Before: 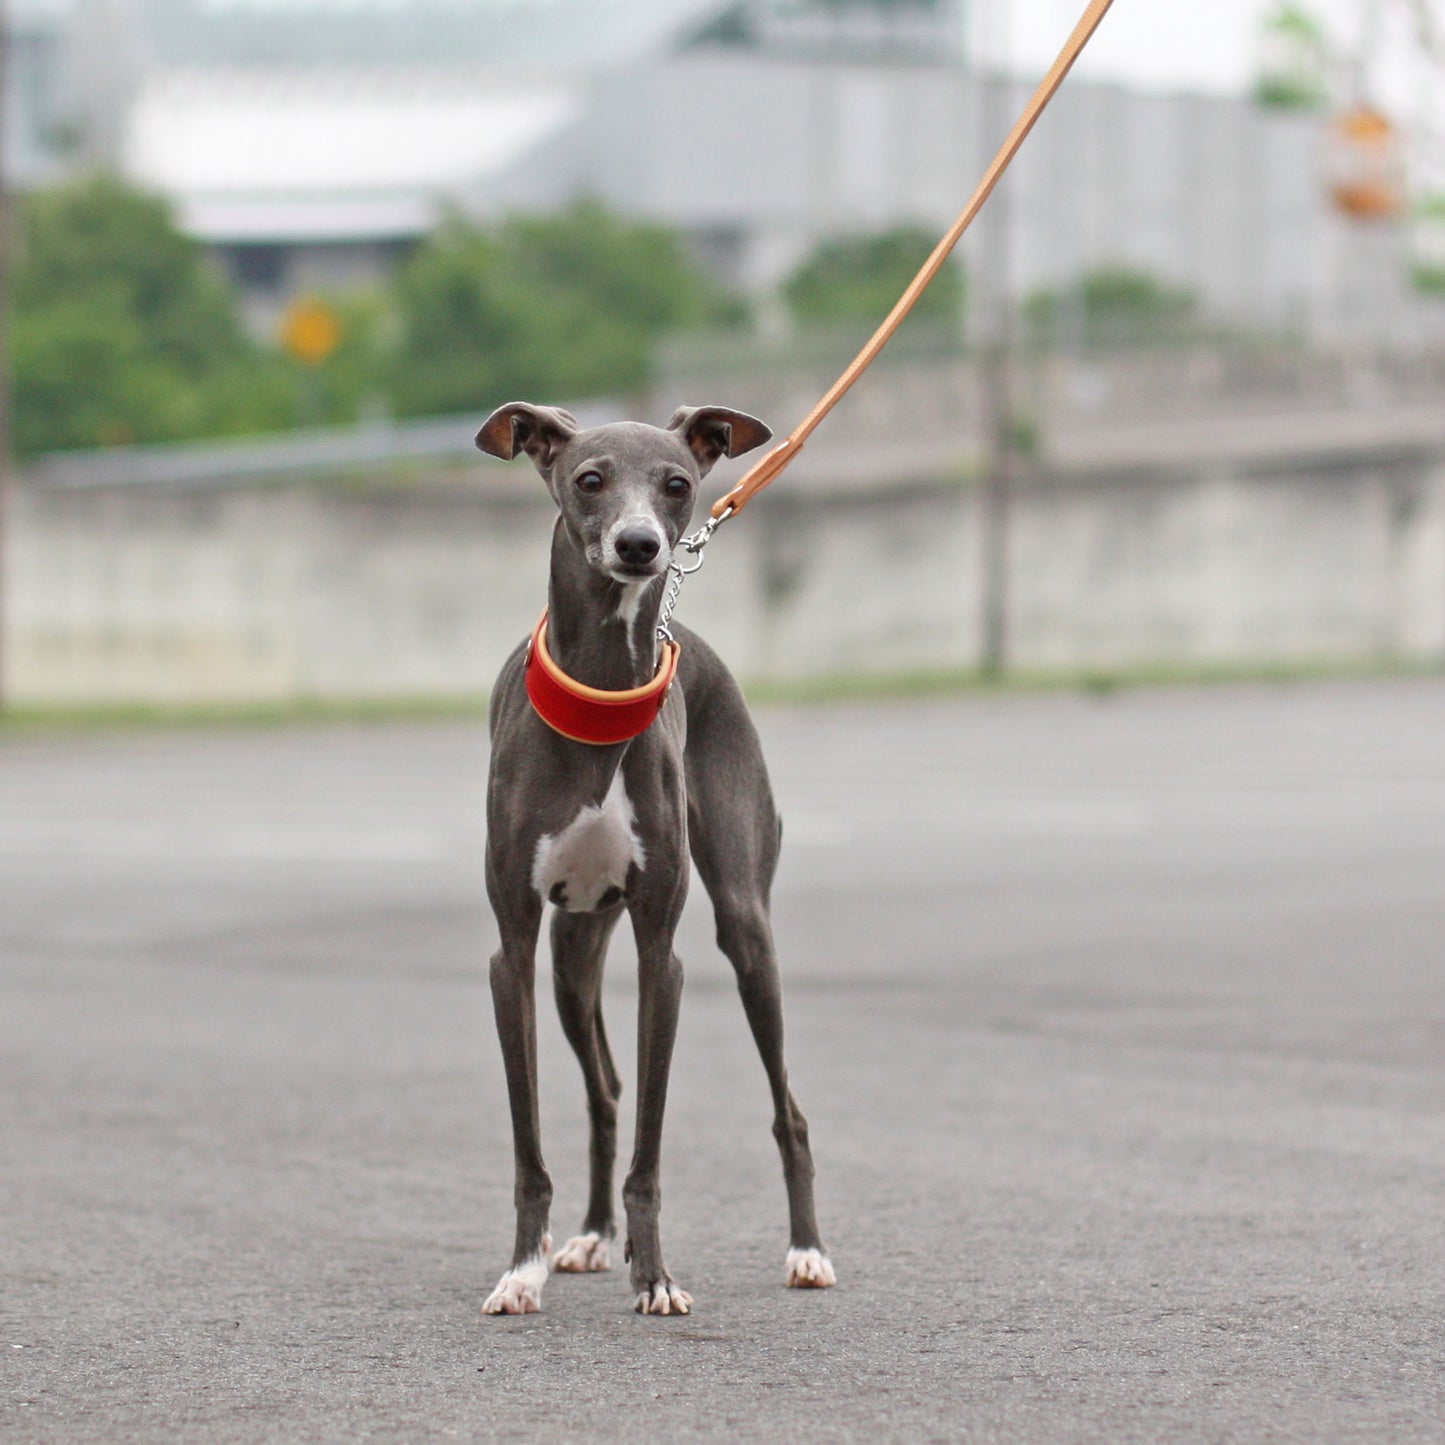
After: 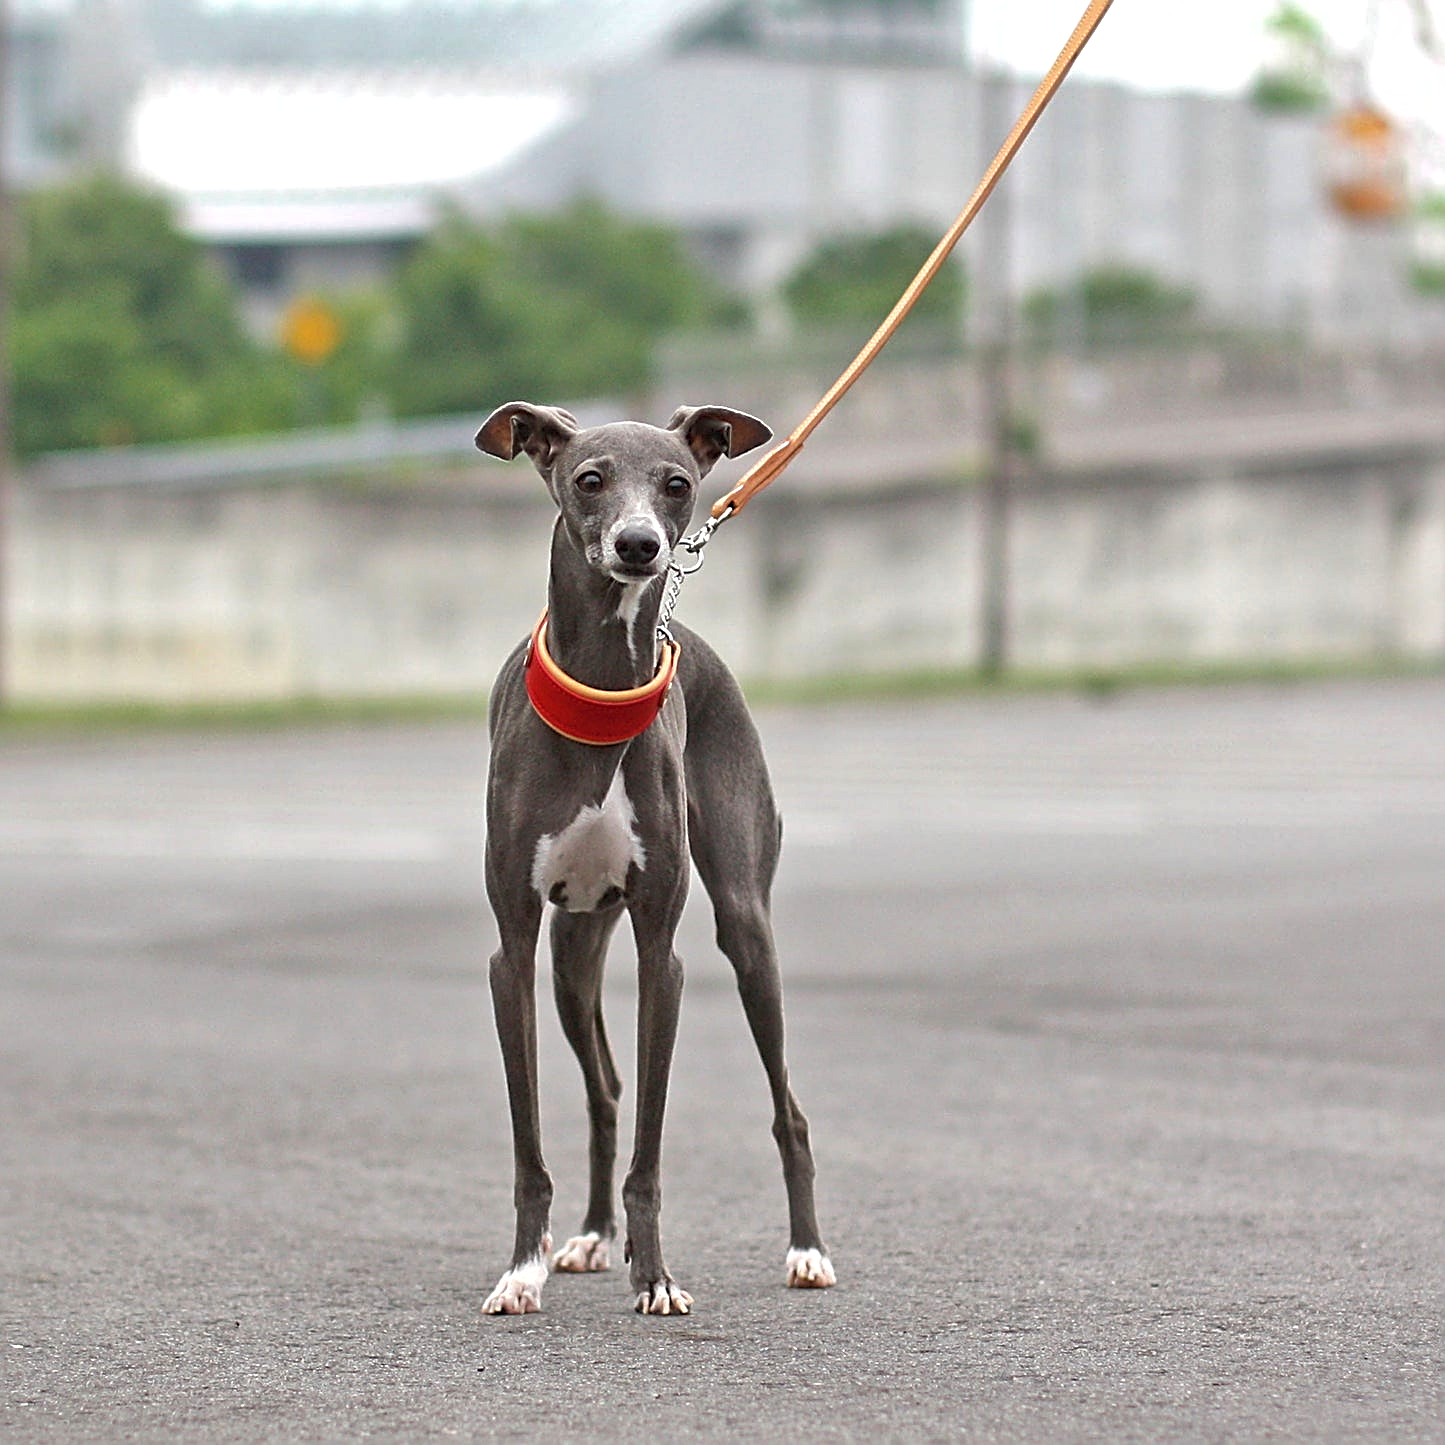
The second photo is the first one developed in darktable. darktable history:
tone equalizer: -8 EV -0.417 EV, -7 EV -0.389 EV, -6 EV -0.333 EV, -5 EV -0.222 EV, -3 EV 0.222 EV, -2 EV 0.333 EV, -1 EV 0.389 EV, +0 EV 0.417 EV, edges refinement/feathering 500, mask exposure compensation -1.57 EV, preserve details no
sharpen: amount 1
shadows and highlights: on, module defaults
levels: levels [0, 0.499, 1]
